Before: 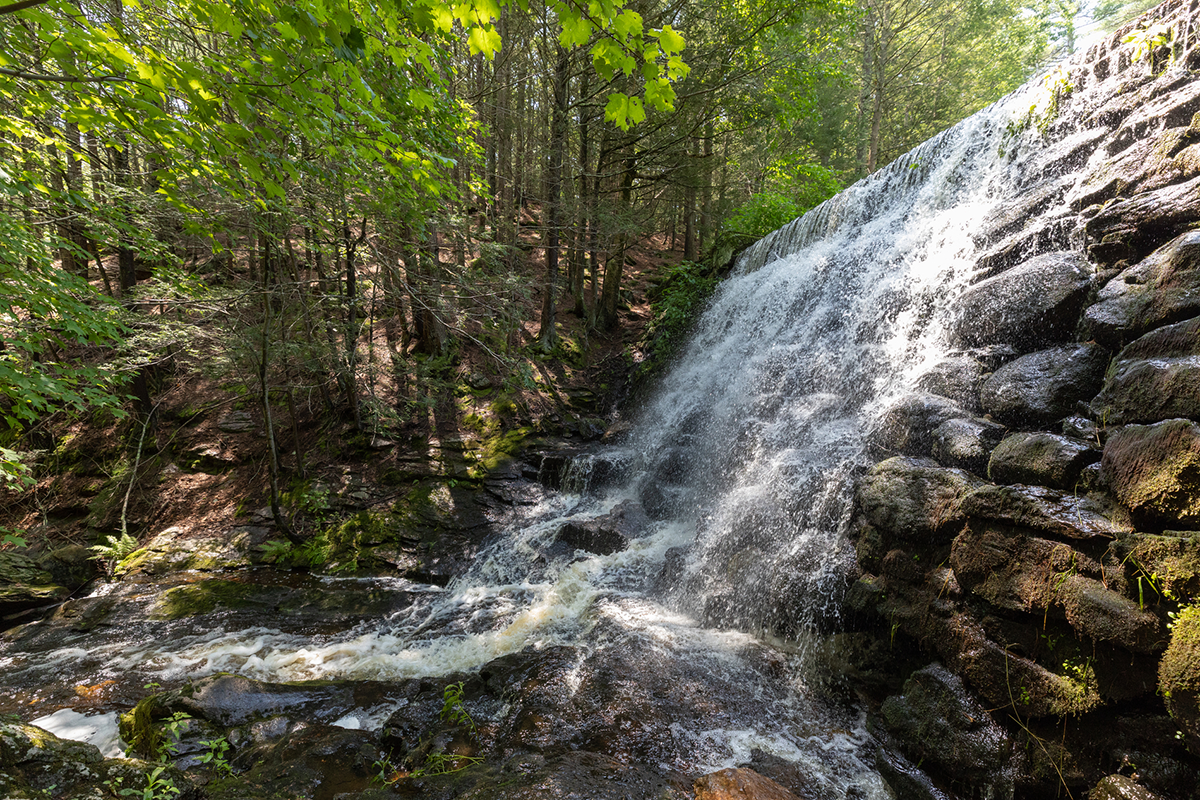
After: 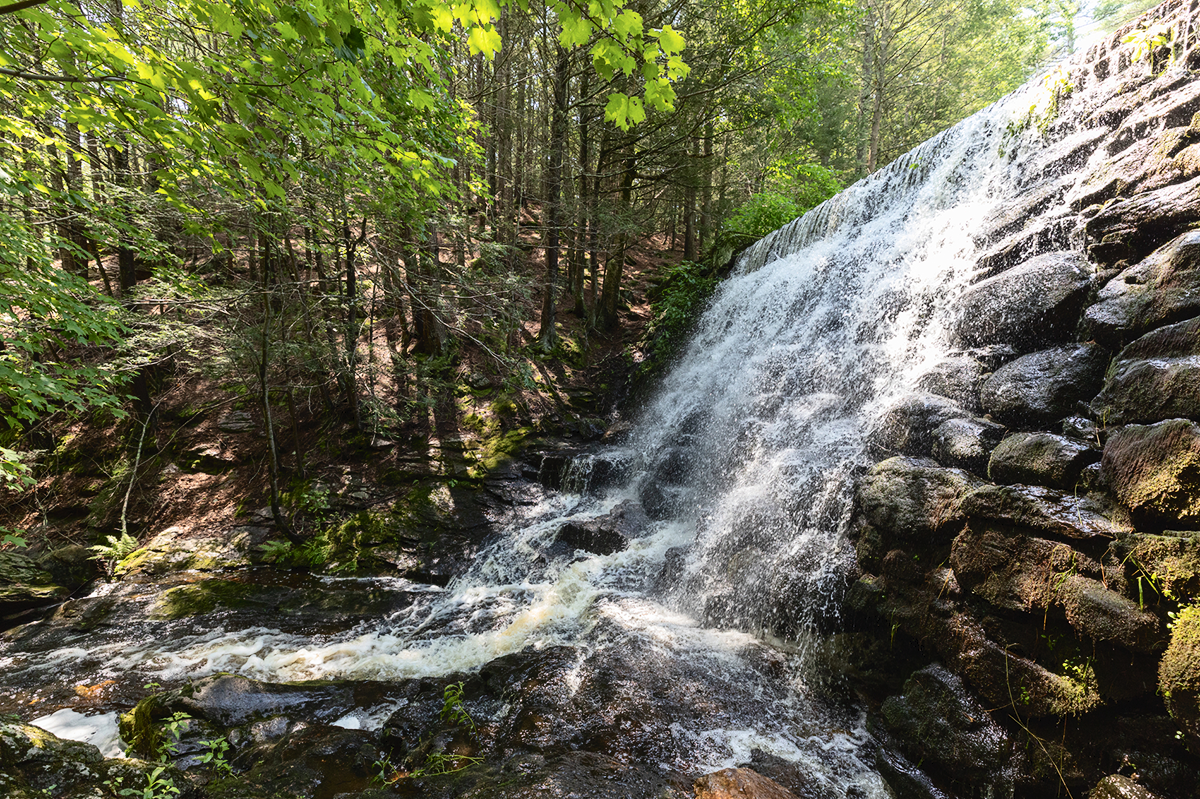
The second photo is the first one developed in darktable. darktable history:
crop: bottom 0.076%
tone curve: curves: ch0 [(0, 0) (0.003, 0.024) (0.011, 0.032) (0.025, 0.041) (0.044, 0.054) (0.069, 0.069) (0.1, 0.09) (0.136, 0.116) (0.177, 0.162) (0.224, 0.213) (0.277, 0.278) (0.335, 0.359) (0.399, 0.447) (0.468, 0.543) (0.543, 0.621) (0.623, 0.717) (0.709, 0.807) (0.801, 0.876) (0.898, 0.934) (1, 1)], color space Lab, independent channels, preserve colors none
